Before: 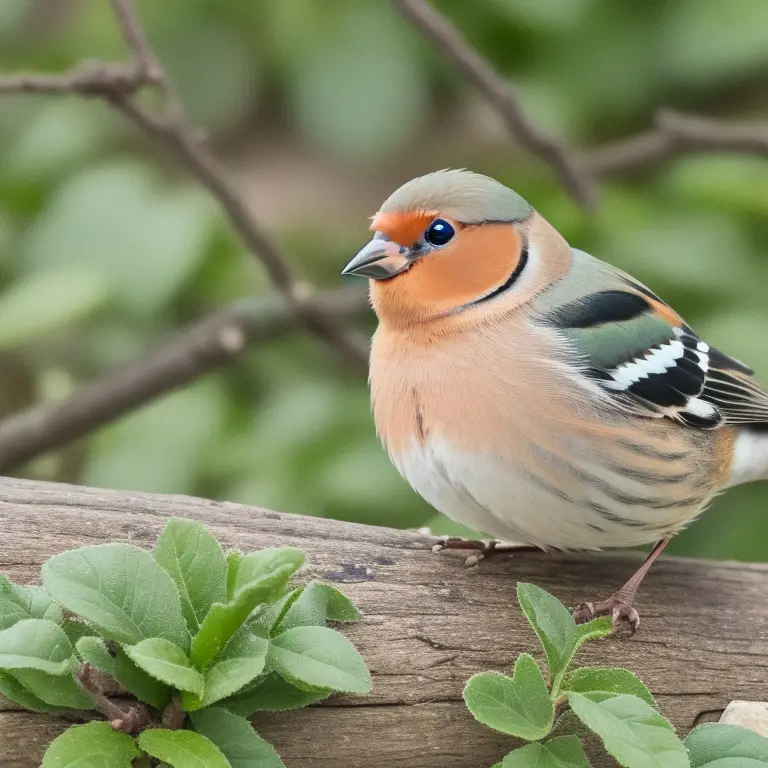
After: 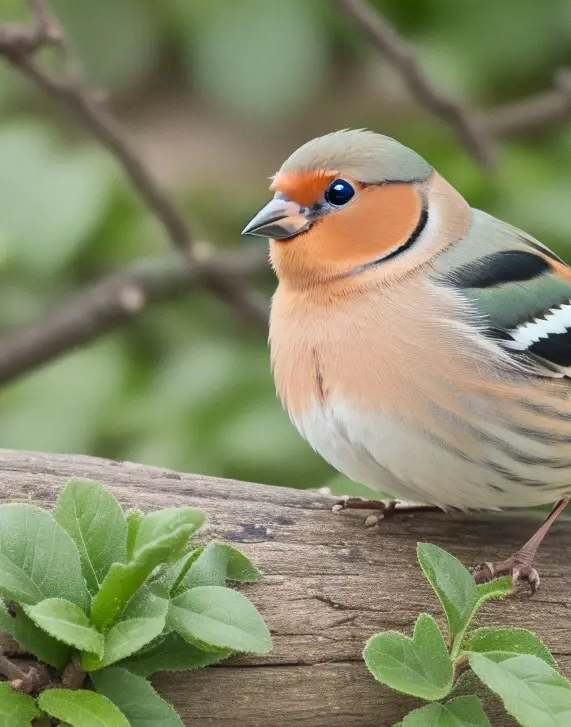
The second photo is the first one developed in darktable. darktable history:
crop and rotate: left 13.075%, top 5.306%, right 12.517%
